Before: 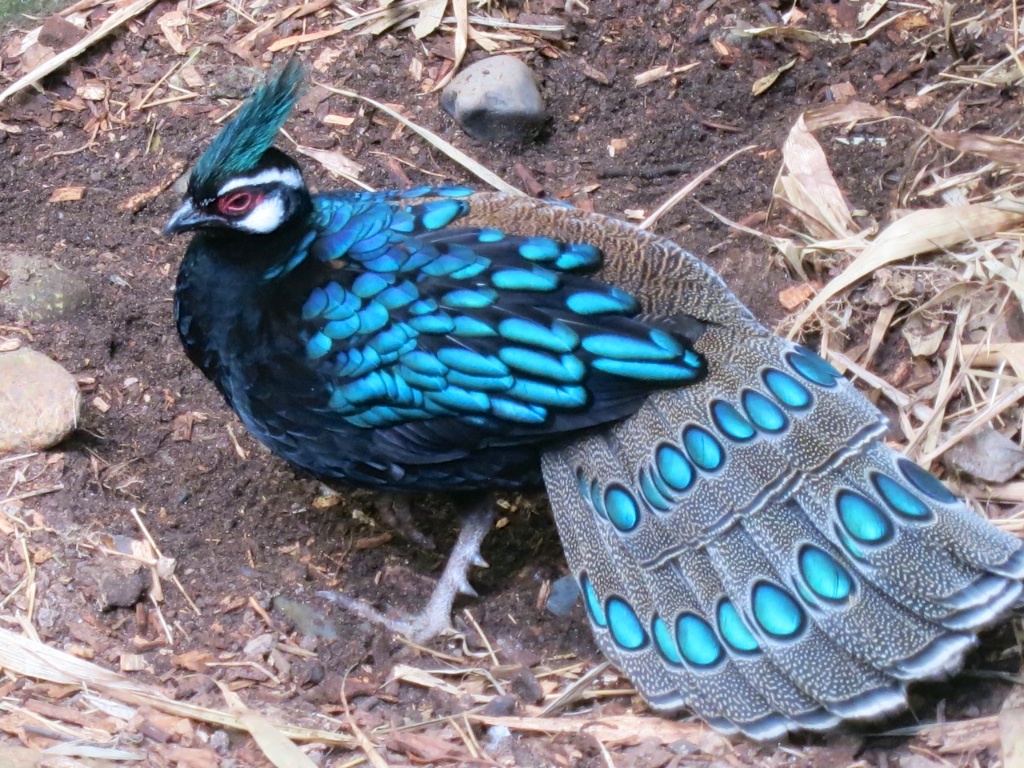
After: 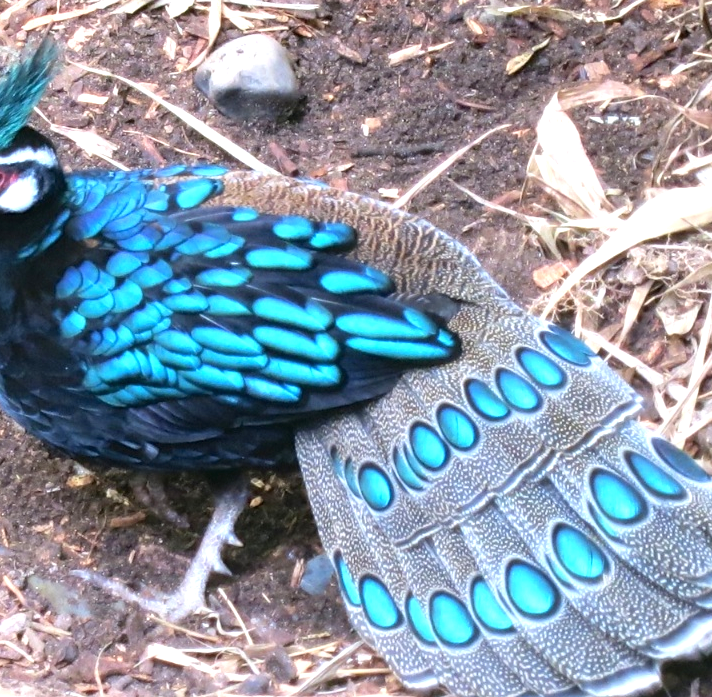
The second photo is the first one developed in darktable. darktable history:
exposure: black level correction 0, exposure 0.7 EV, compensate exposure bias true, compensate highlight preservation false
crop and rotate: left 24.034%, top 2.838%, right 6.406%, bottom 6.299%
